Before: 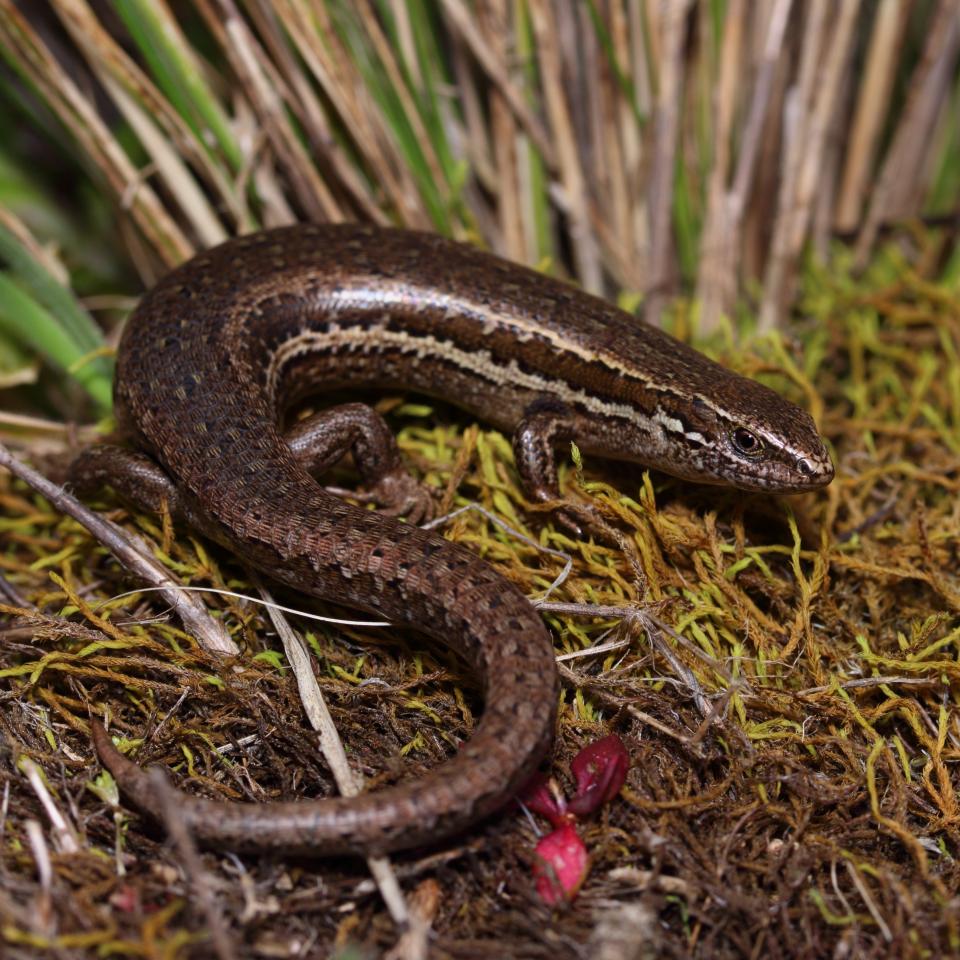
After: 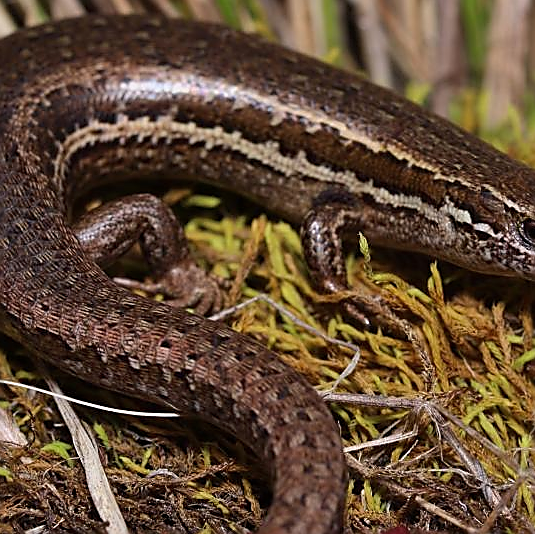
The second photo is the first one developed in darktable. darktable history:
sharpen: radius 1.415, amount 1.266, threshold 0.806
shadows and highlights: shadows 43.44, white point adjustment -1.41, soften with gaussian
crop and rotate: left 22.099%, top 21.868%, right 22.128%, bottom 22.489%
